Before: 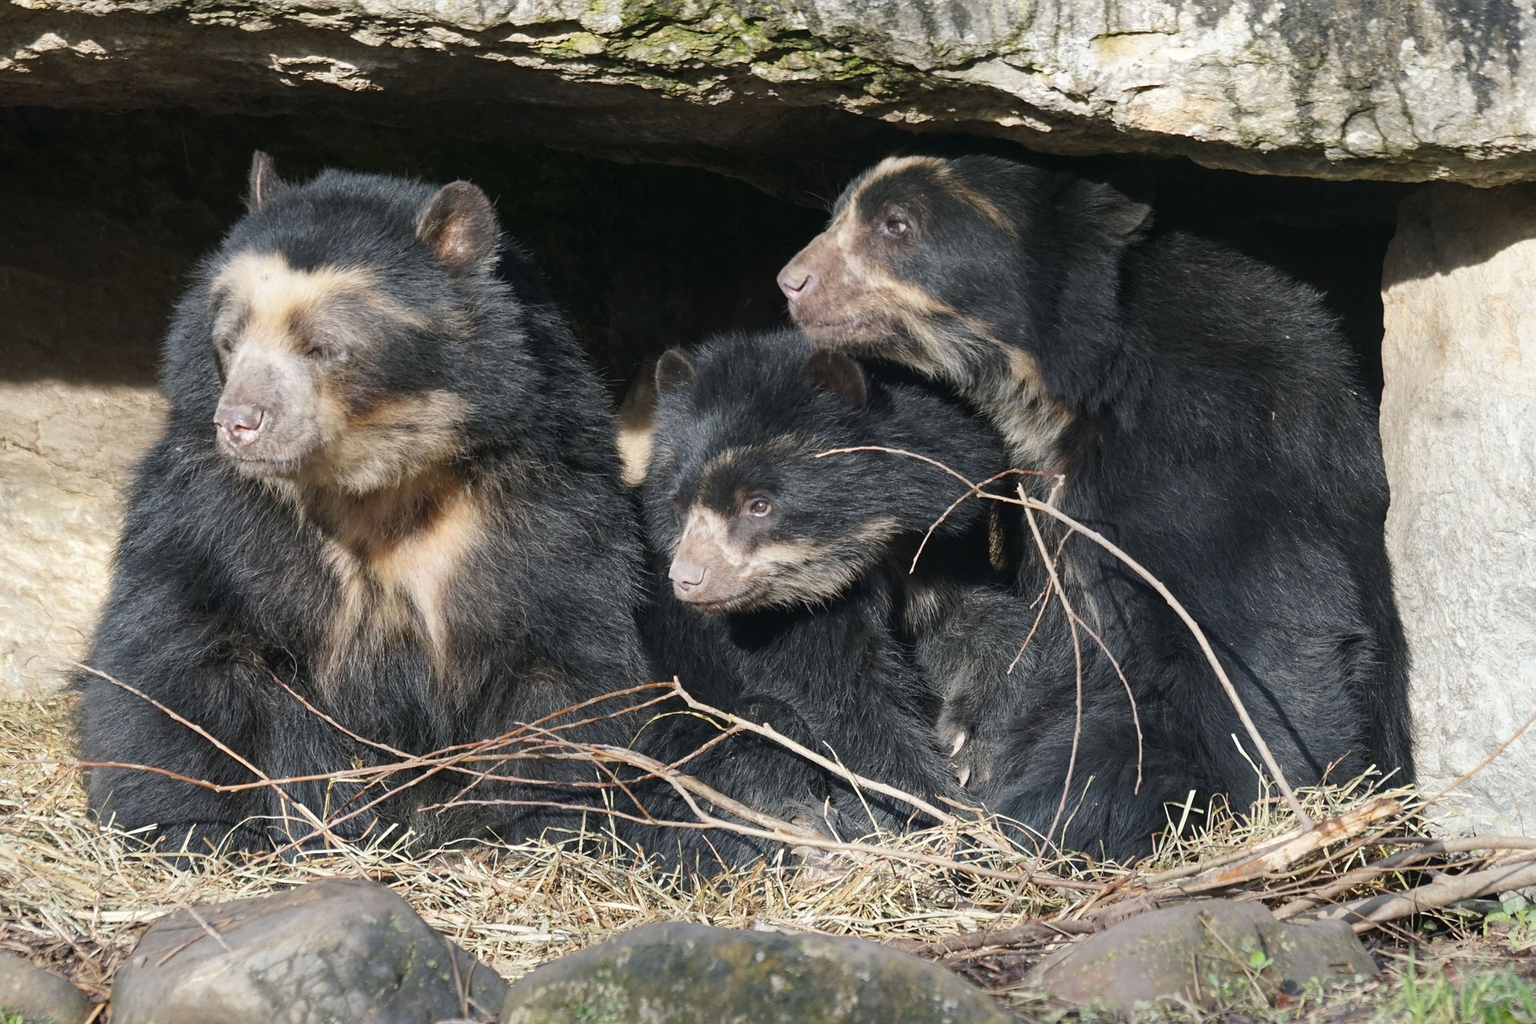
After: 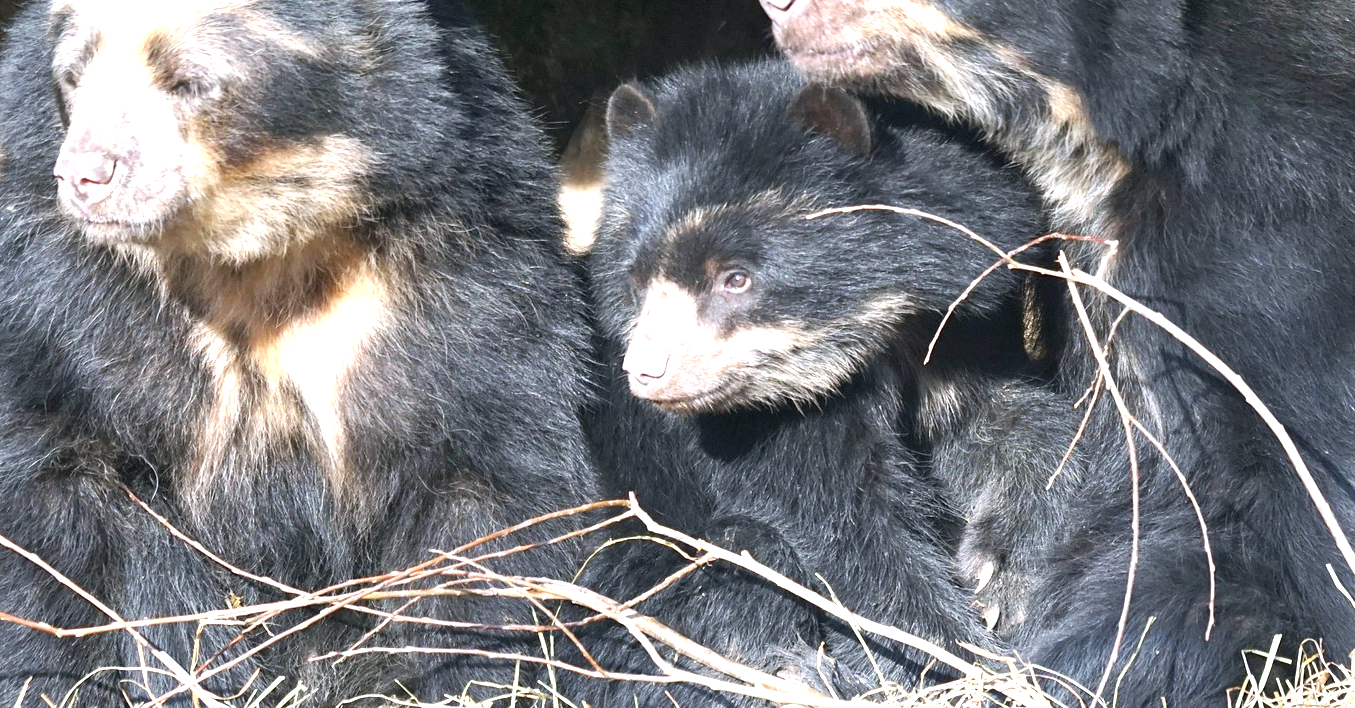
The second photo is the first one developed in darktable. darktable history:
exposure: black level correction 0.001, exposure 1.398 EV, compensate exposure bias true, compensate highlight preservation false
white balance: red 0.984, blue 1.059
crop: left 11.123%, top 27.61%, right 18.3%, bottom 17.034%
shadows and highlights: shadows 37.27, highlights -28.18, soften with gaussian
